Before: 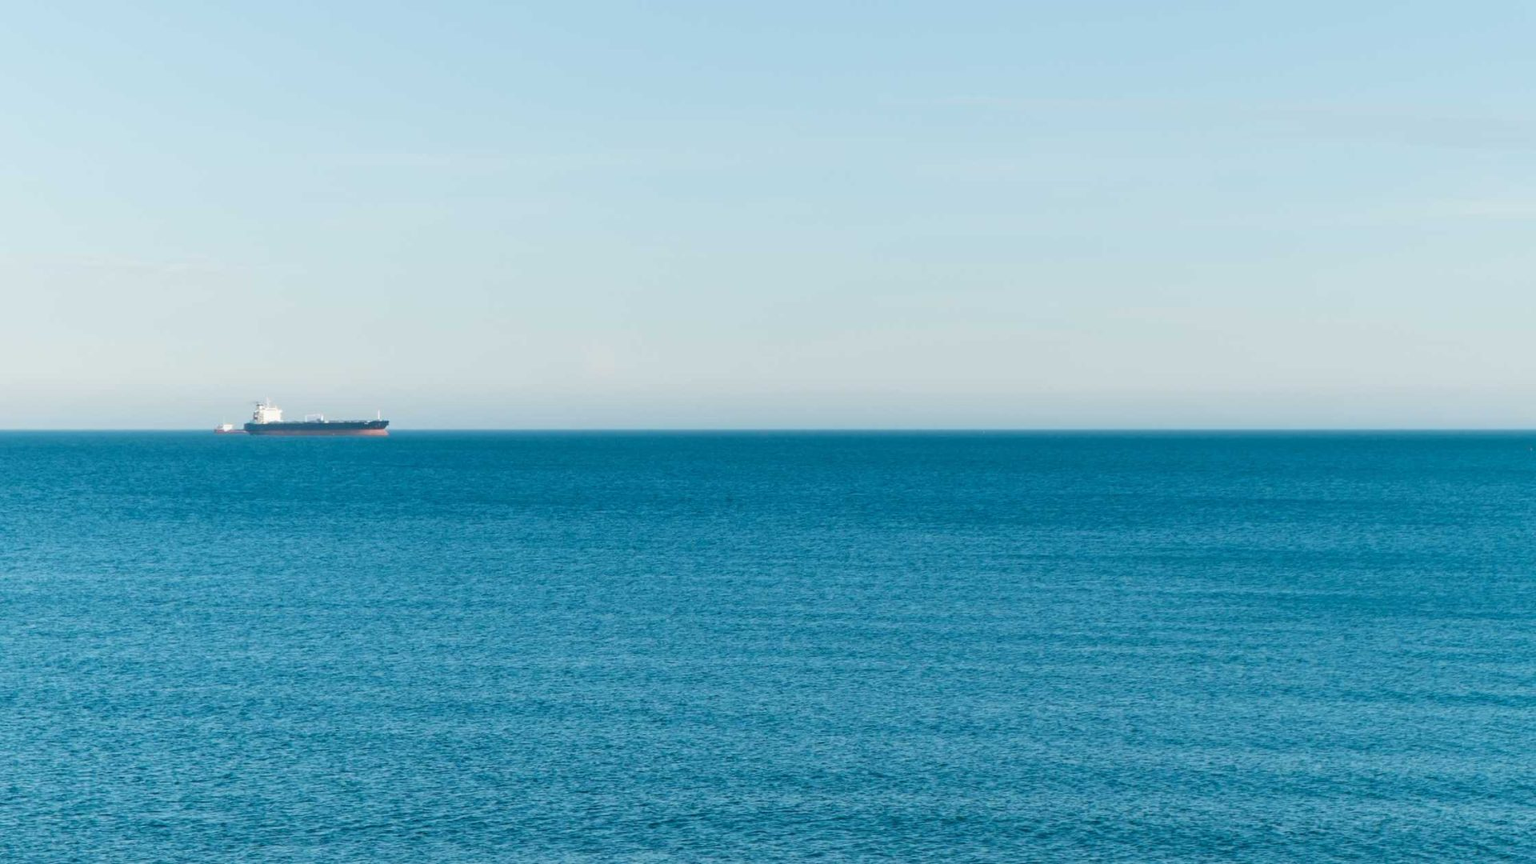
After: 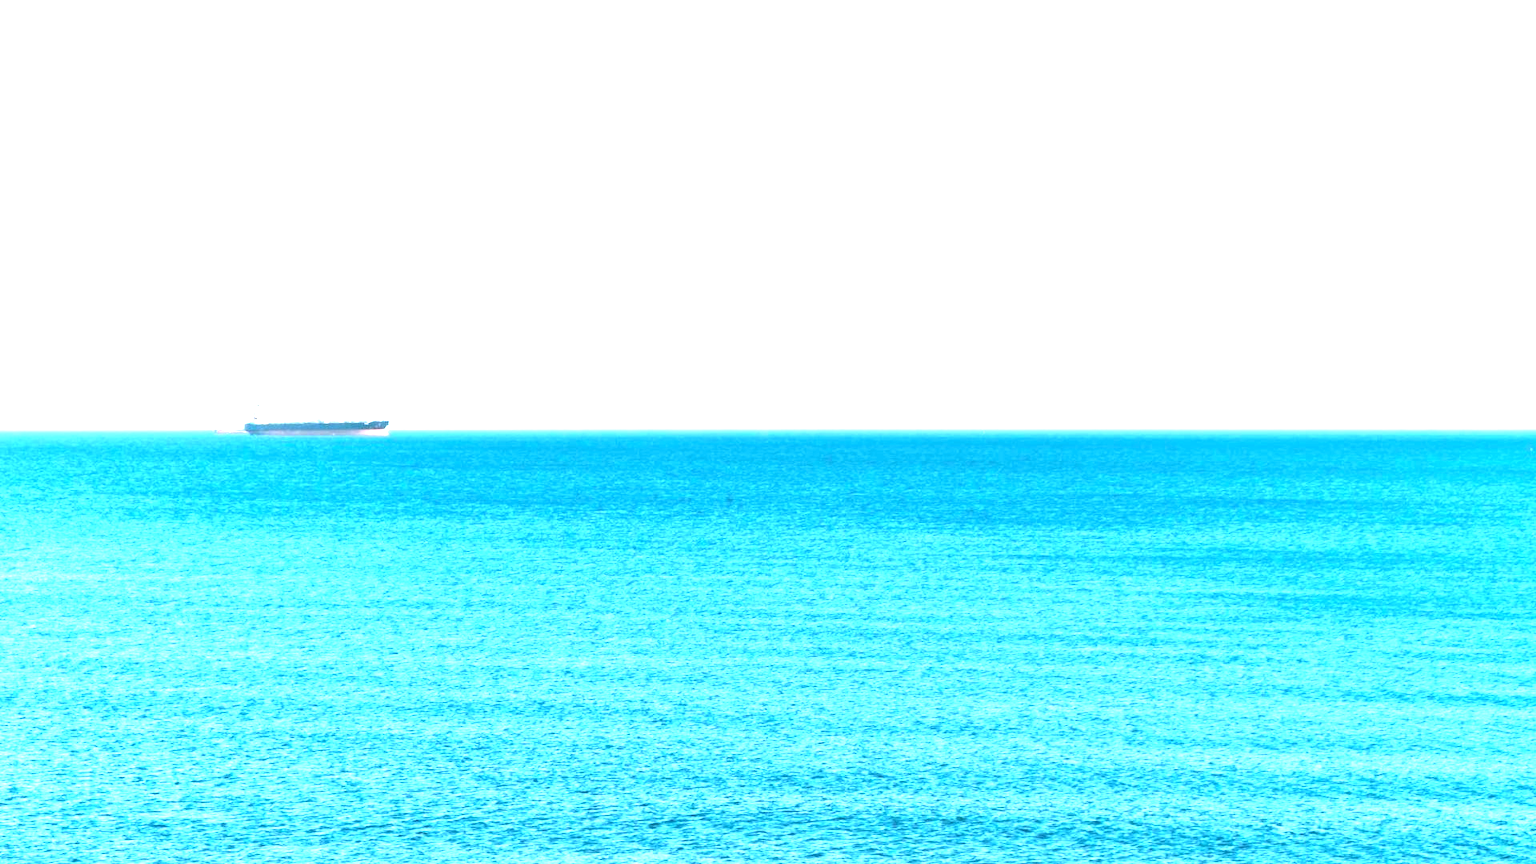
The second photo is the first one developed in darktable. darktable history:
exposure: black level correction 0, exposure 1.377 EV, compensate highlight preservation false
tone equalizer: -8 EV -0.779 EV, -7 EV -0.691 EV, -6 EV -0.594 EV, -5 EV -0.368 EV, -3 EV 0.375 EV, -2 EV 0.6 EV, -1 EV 0.696 EV, +0 EV 0.756 EV, edges refinement/feathering 500, mask exposure compensation -1.57 EV, preserve details no
